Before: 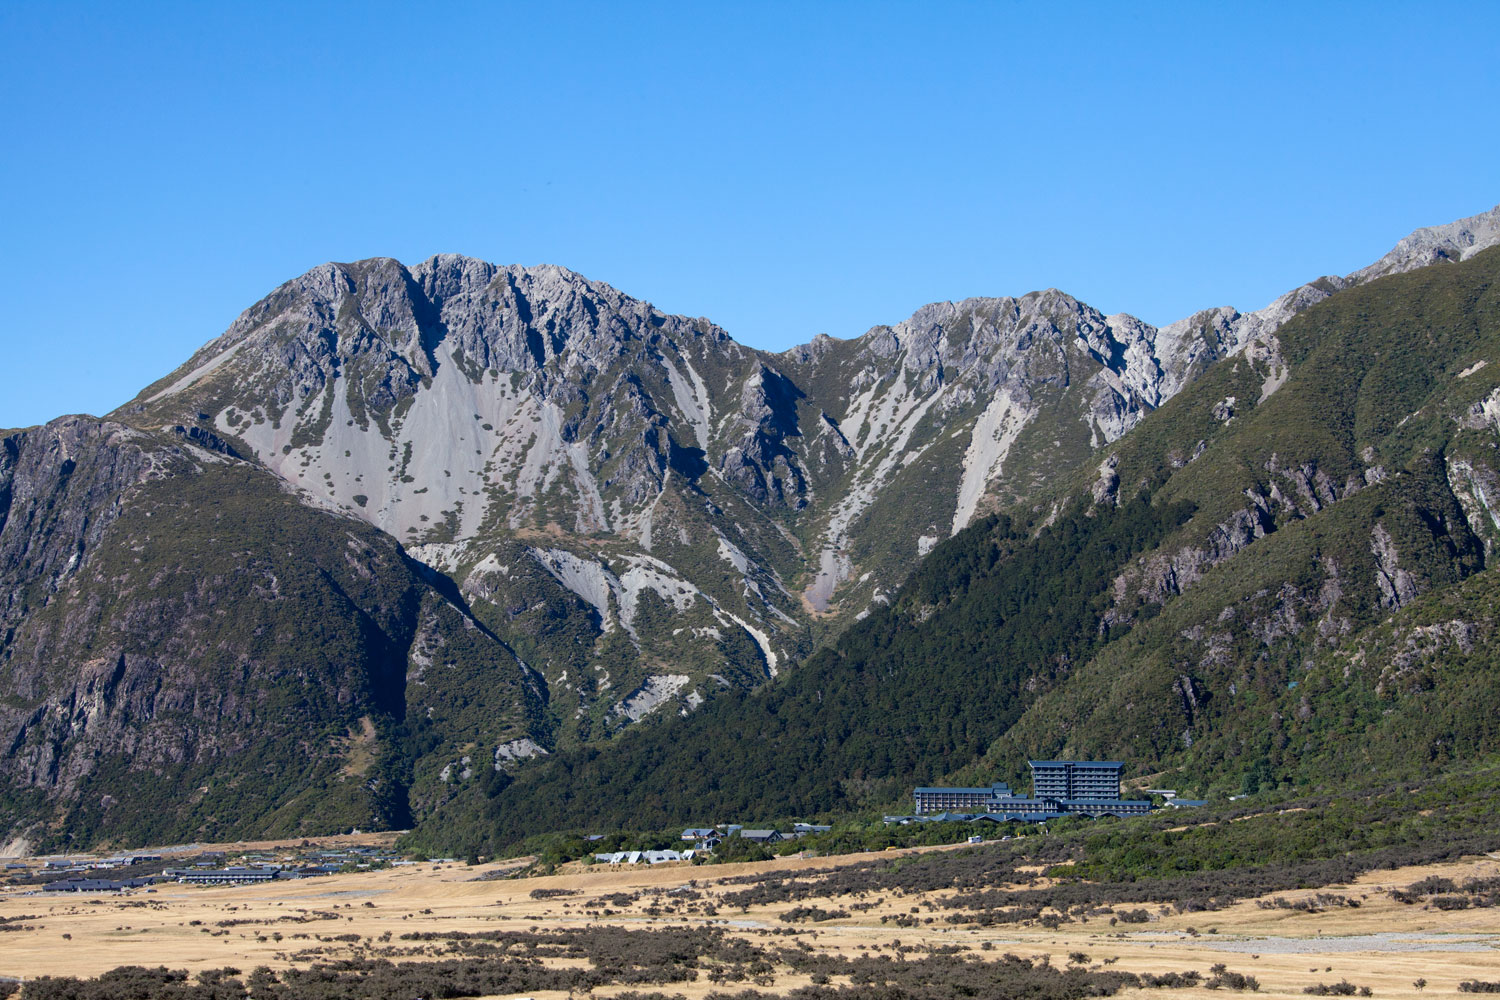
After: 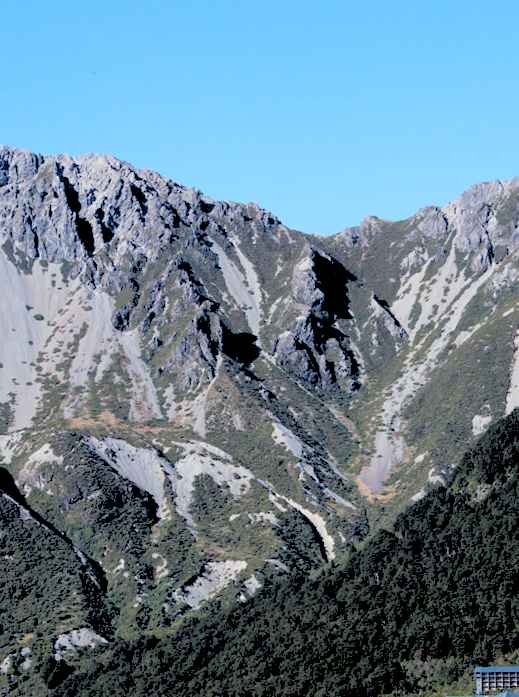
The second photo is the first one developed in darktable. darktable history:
rgb levels: levels [[0.027, 0.429, 0.996], [0, 0.5, 1], [0, 0.5, 1]]
crop and rotate: left 29.476%, top 10.214%, right 35.32%, bottom 17.333%
rotate and perspective: rotation -1.42°, crop left 0.016, crop right 0.984, crop top 0.035, crop bottom 0.965
